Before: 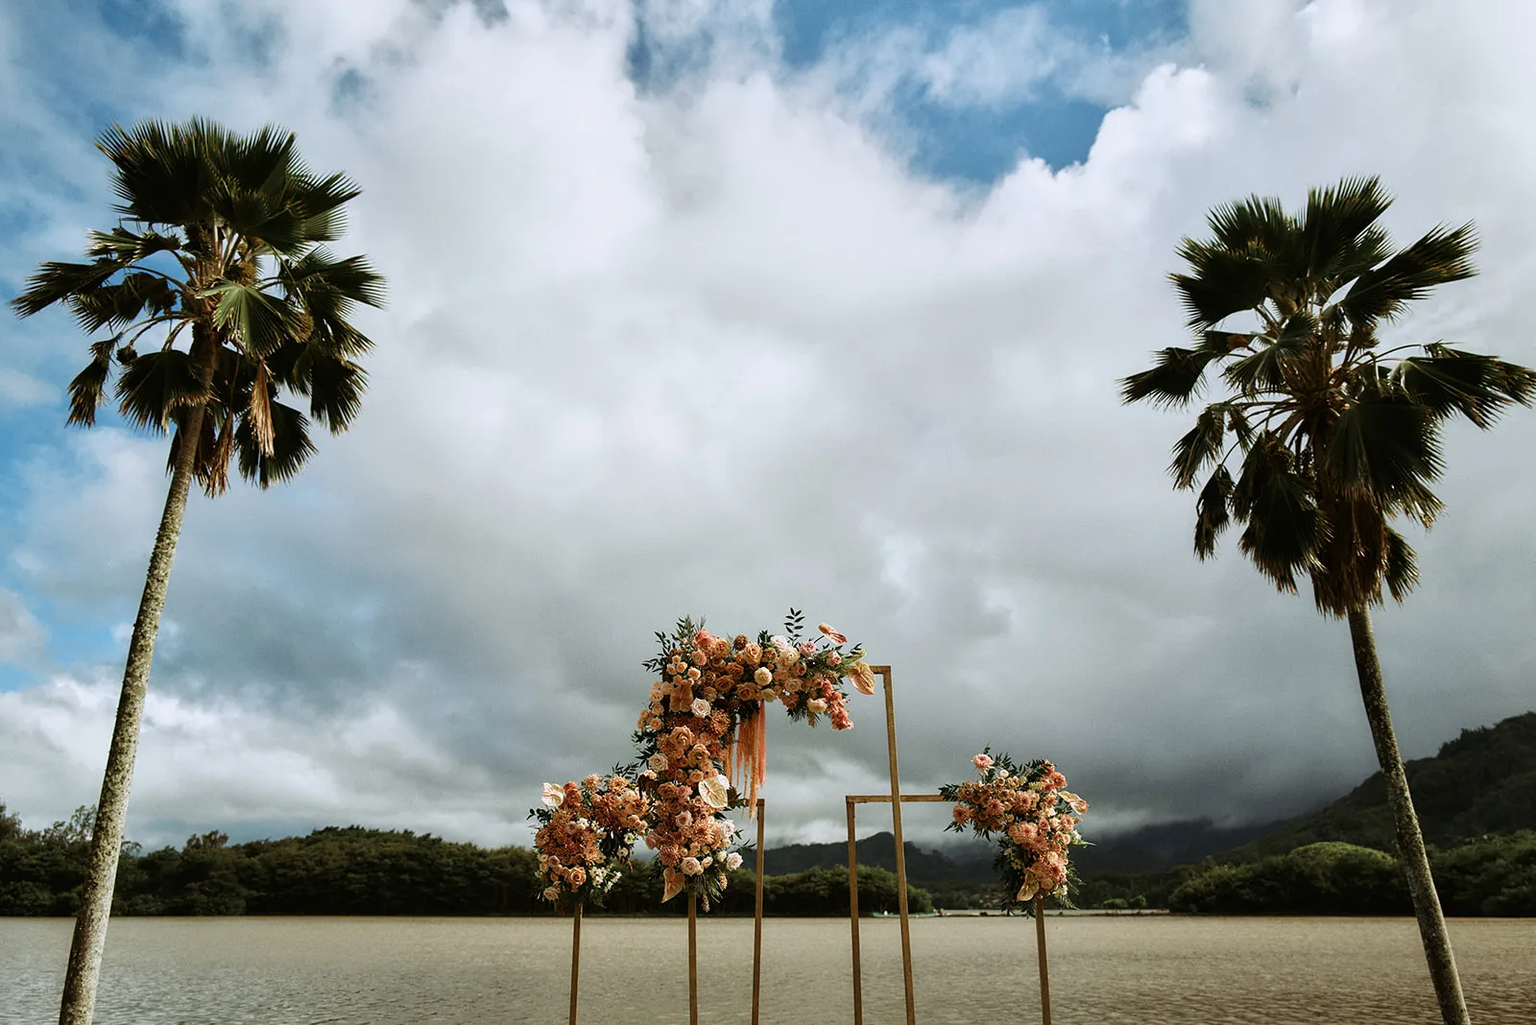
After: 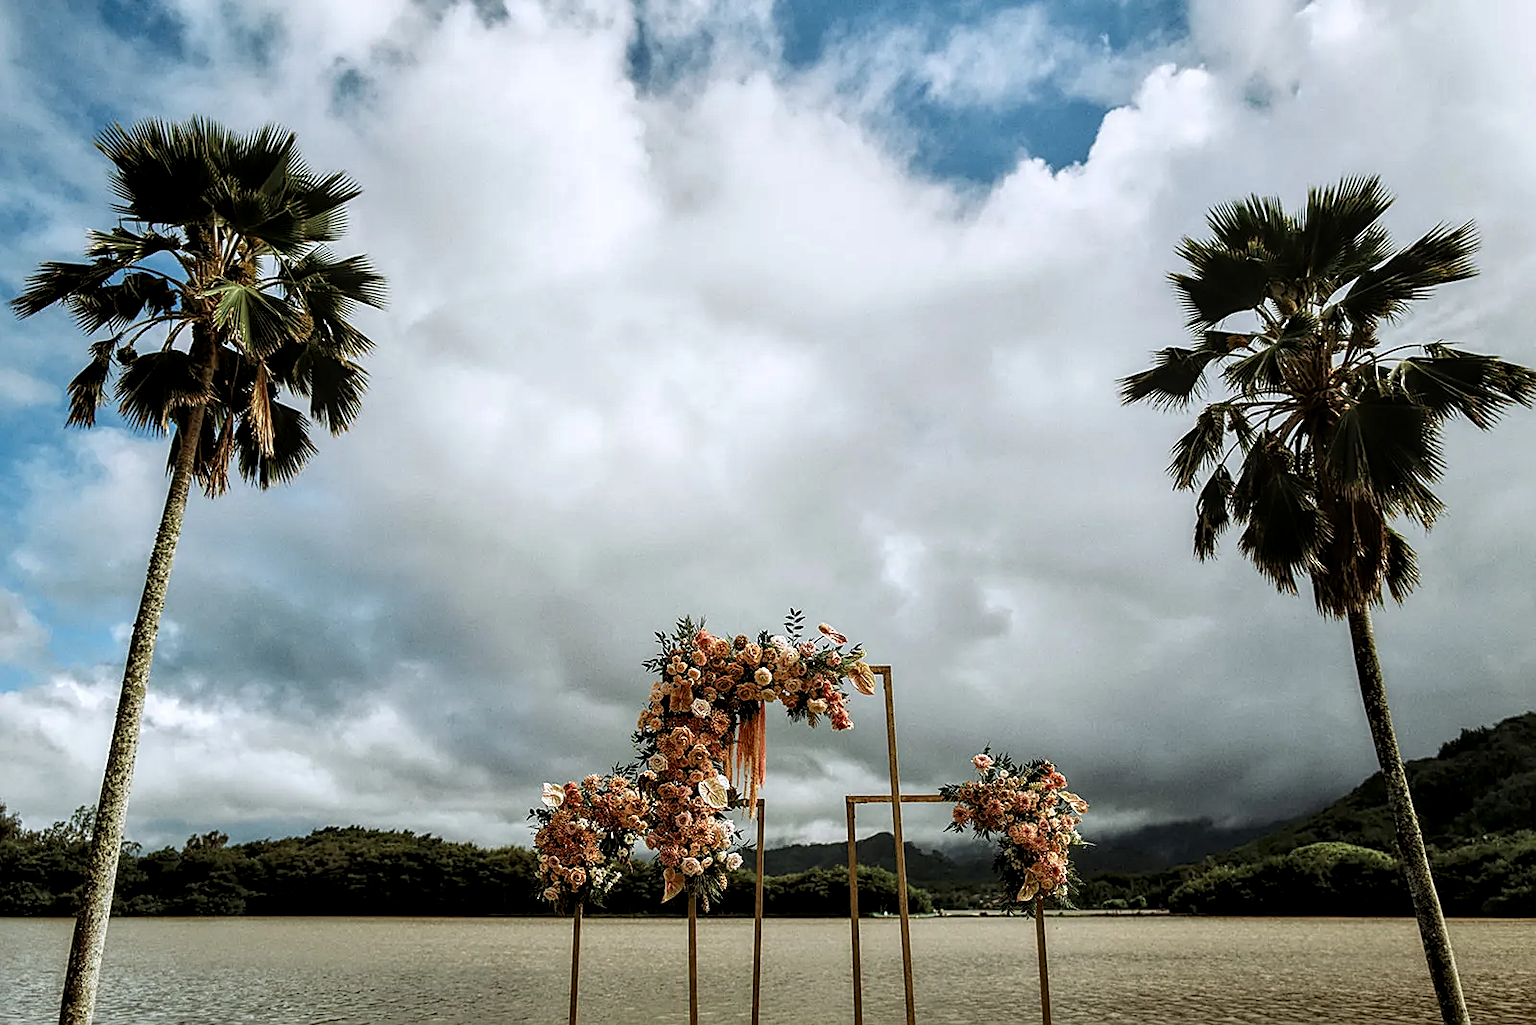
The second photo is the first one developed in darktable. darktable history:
tone equalizer: -8 EV -0.583 EV, edges refinement/feathering 500, mask exposure compensation -1.57 EV, preserve details no
local contrast: detail 144%
sharpen: on, module defaults
